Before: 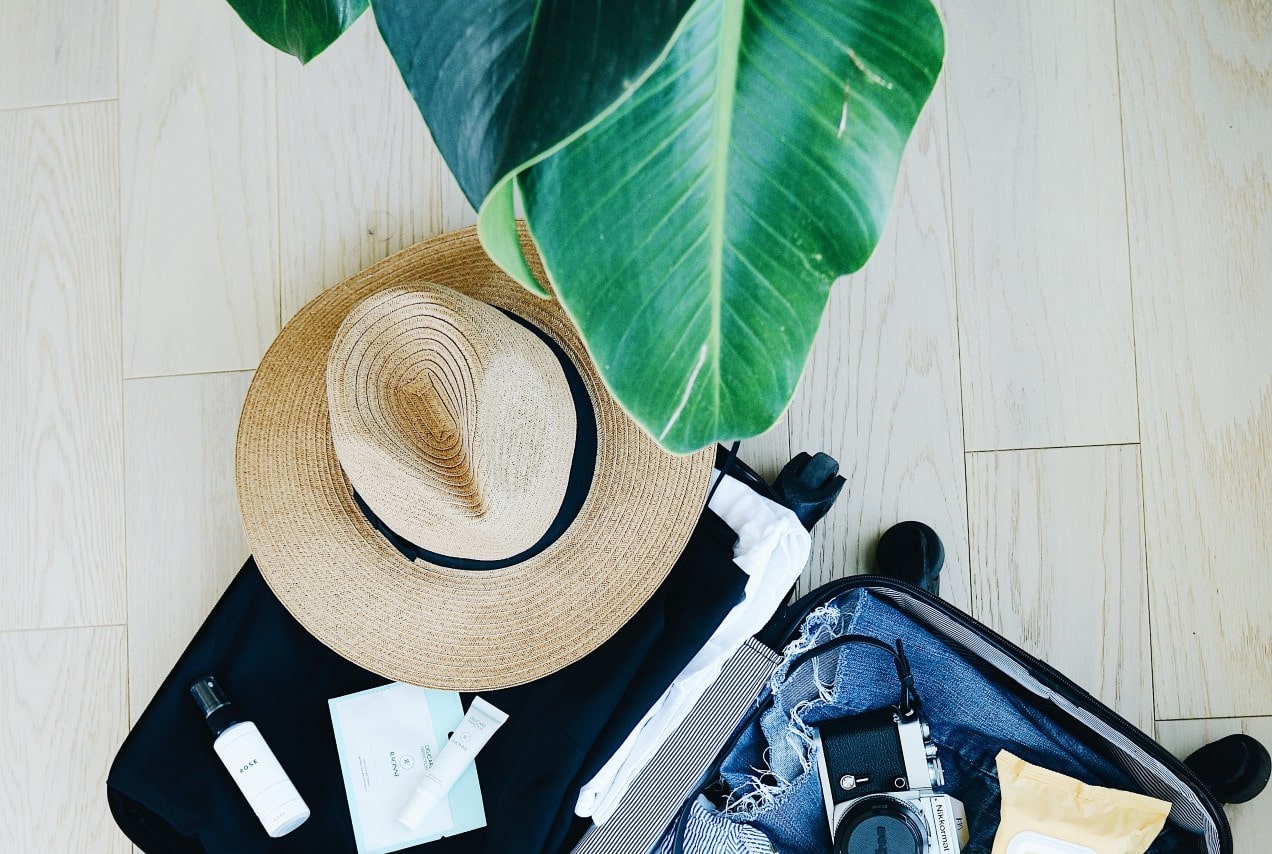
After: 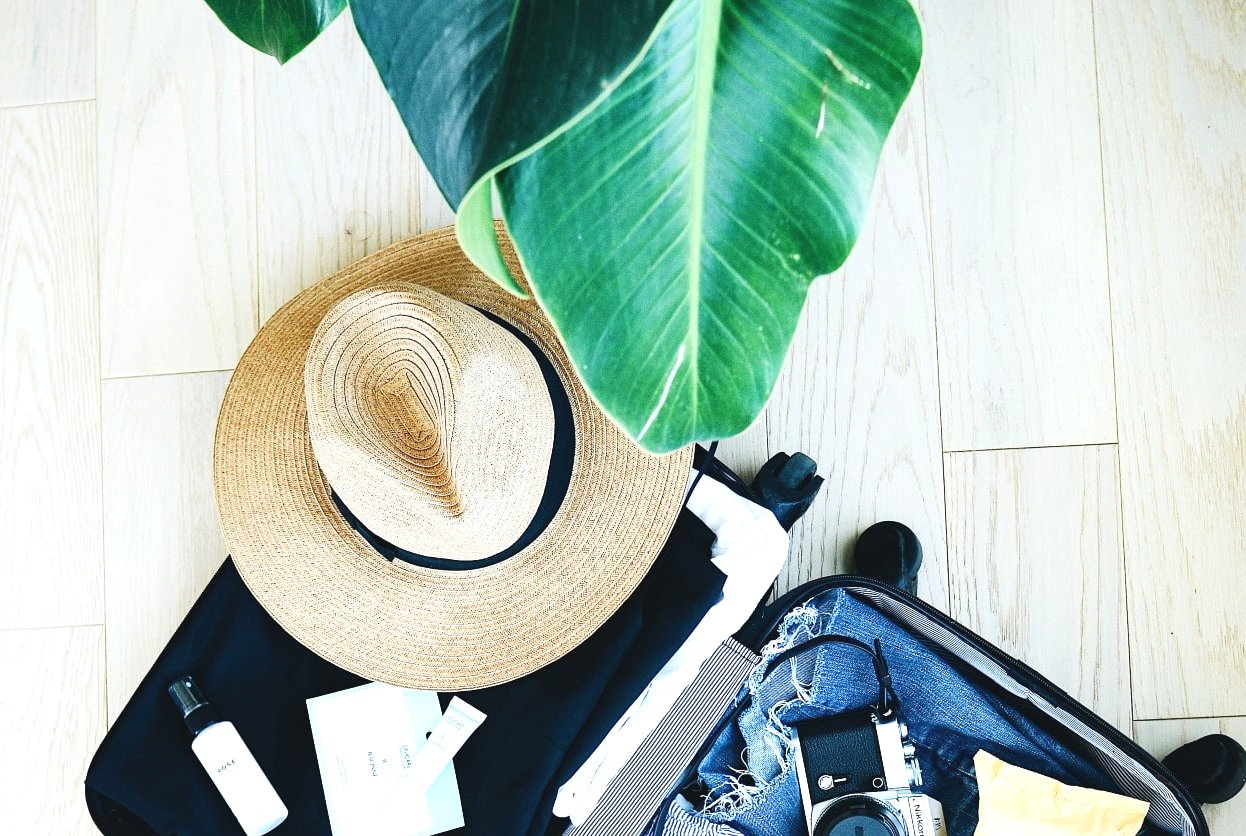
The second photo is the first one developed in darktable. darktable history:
crop: left 1.743%, right 0.268%, bottom 2.011%
exposure: black level correction -0.002, exposure 0.54 EV, compensate highlight preservation false
